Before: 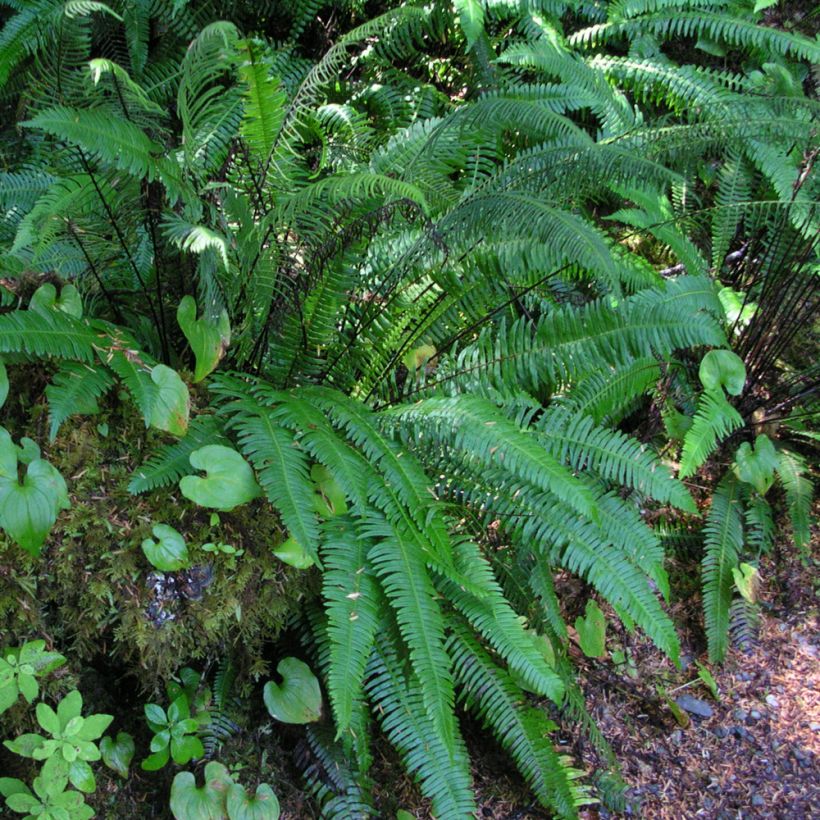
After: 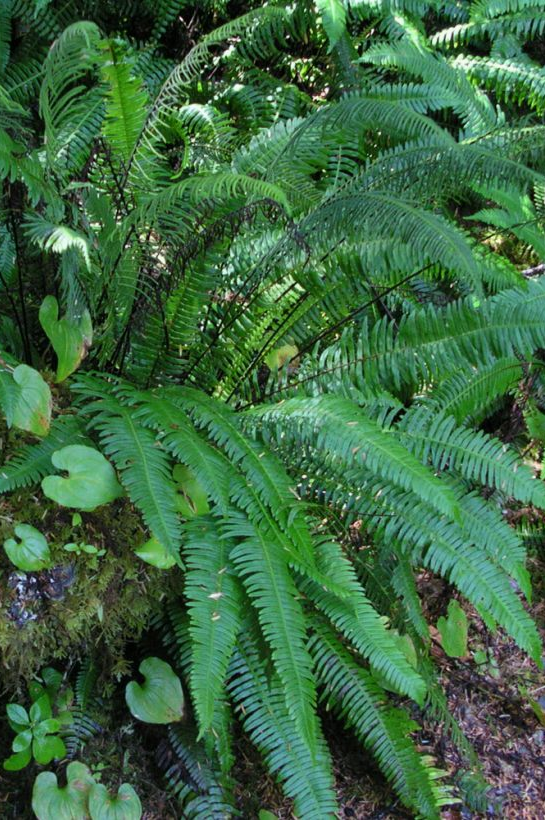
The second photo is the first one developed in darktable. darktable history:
exposure: exposure -0.04 EV, compensate highlight preservation false
white balance: red 0.986, blue 1.01
crop: left 16.899%, right 16.556%
